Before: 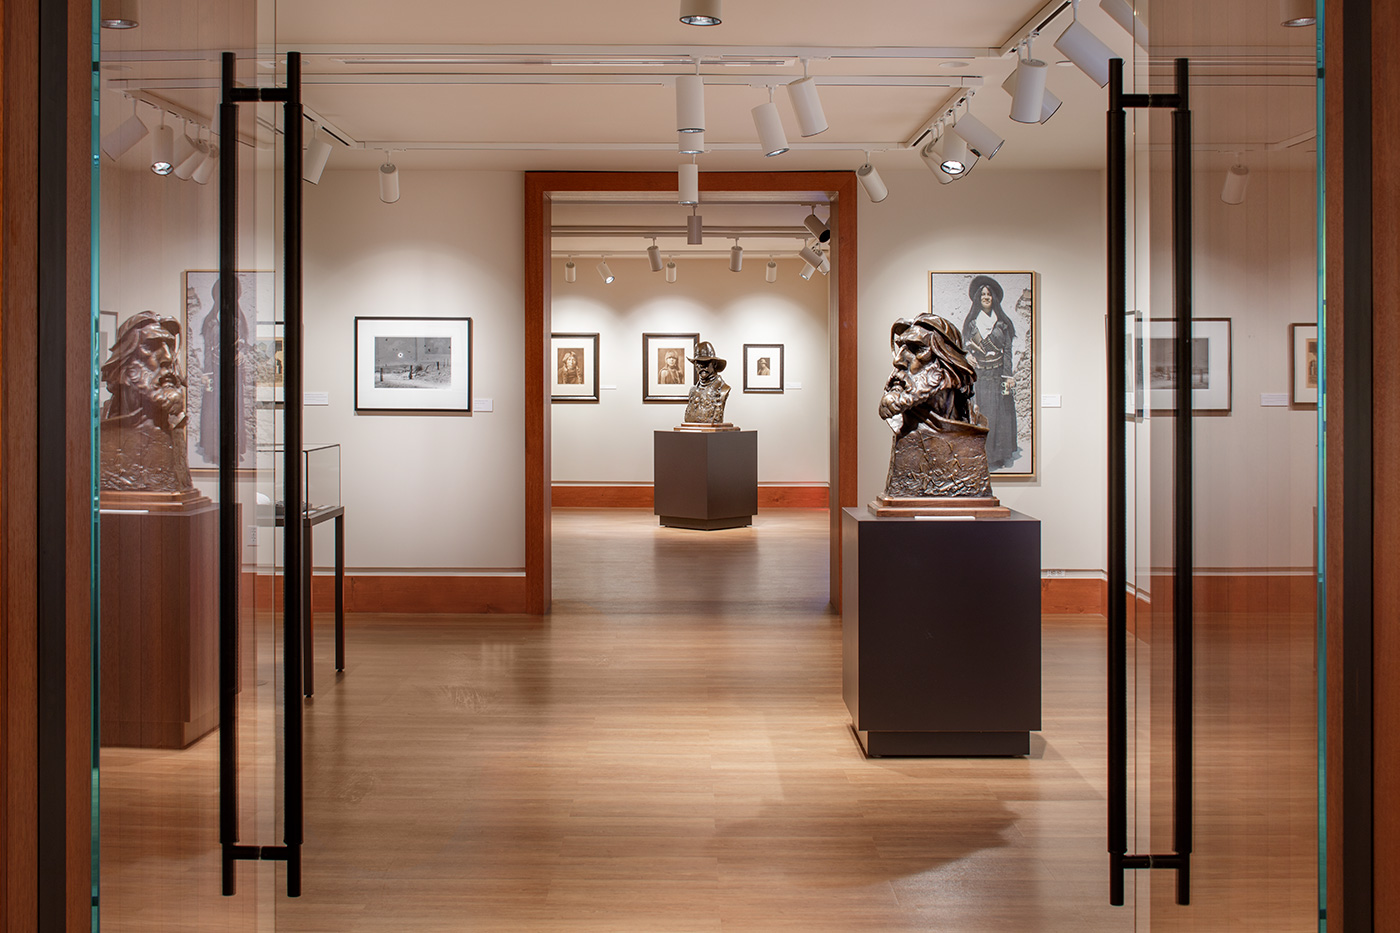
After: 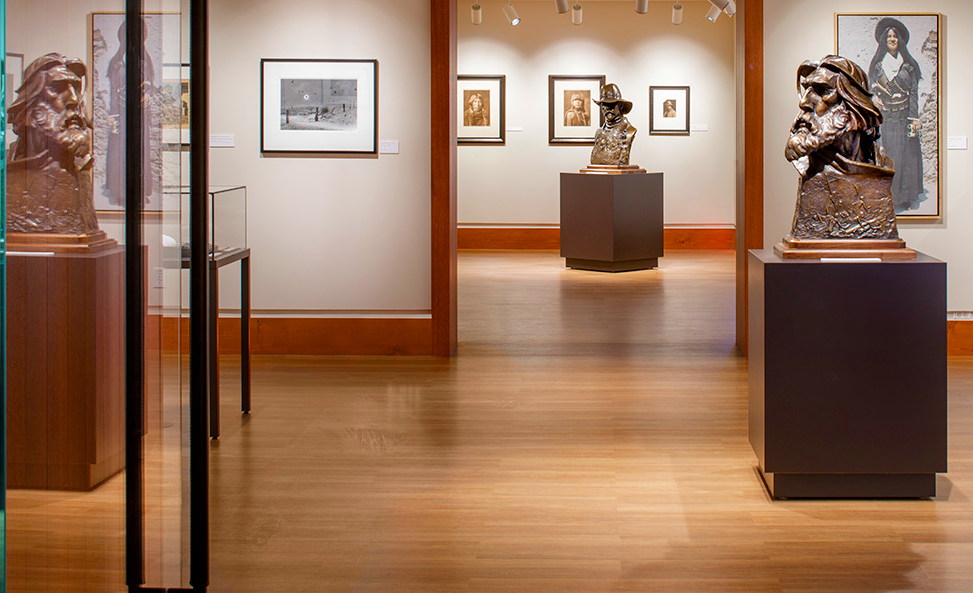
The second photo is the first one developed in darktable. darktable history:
crop: left 6.719%, top 27.701%, right 23.773%, bottom 8.664%
color balance rgb: shadows lift › chroma 1.001%, shadows lift › hue 242.12°, power › luminance 1.268%, perceptual saturation grading › global saturation 31.004%, global vibrance 20%
